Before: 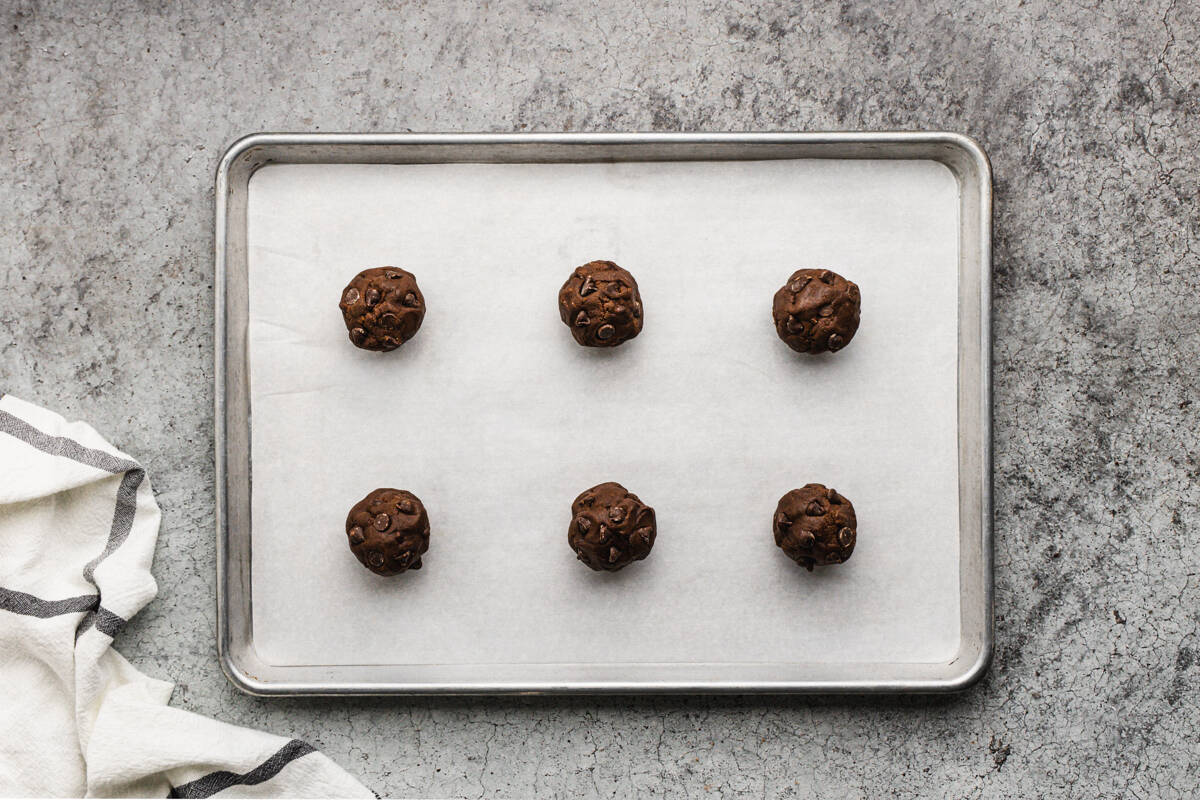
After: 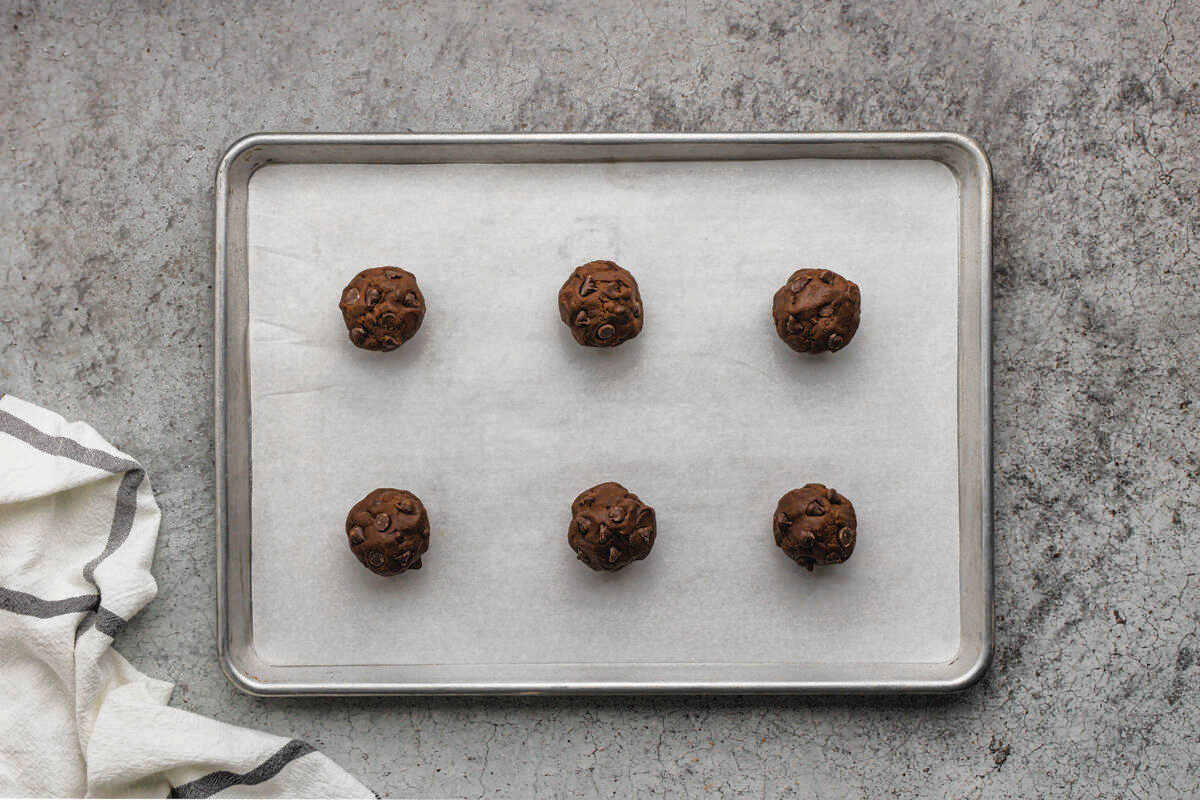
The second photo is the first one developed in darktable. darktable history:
bloom: size 13.65%, threshold 98.39%, strength 4.82%
shadows and highlights: shadows 40, highlights -60
